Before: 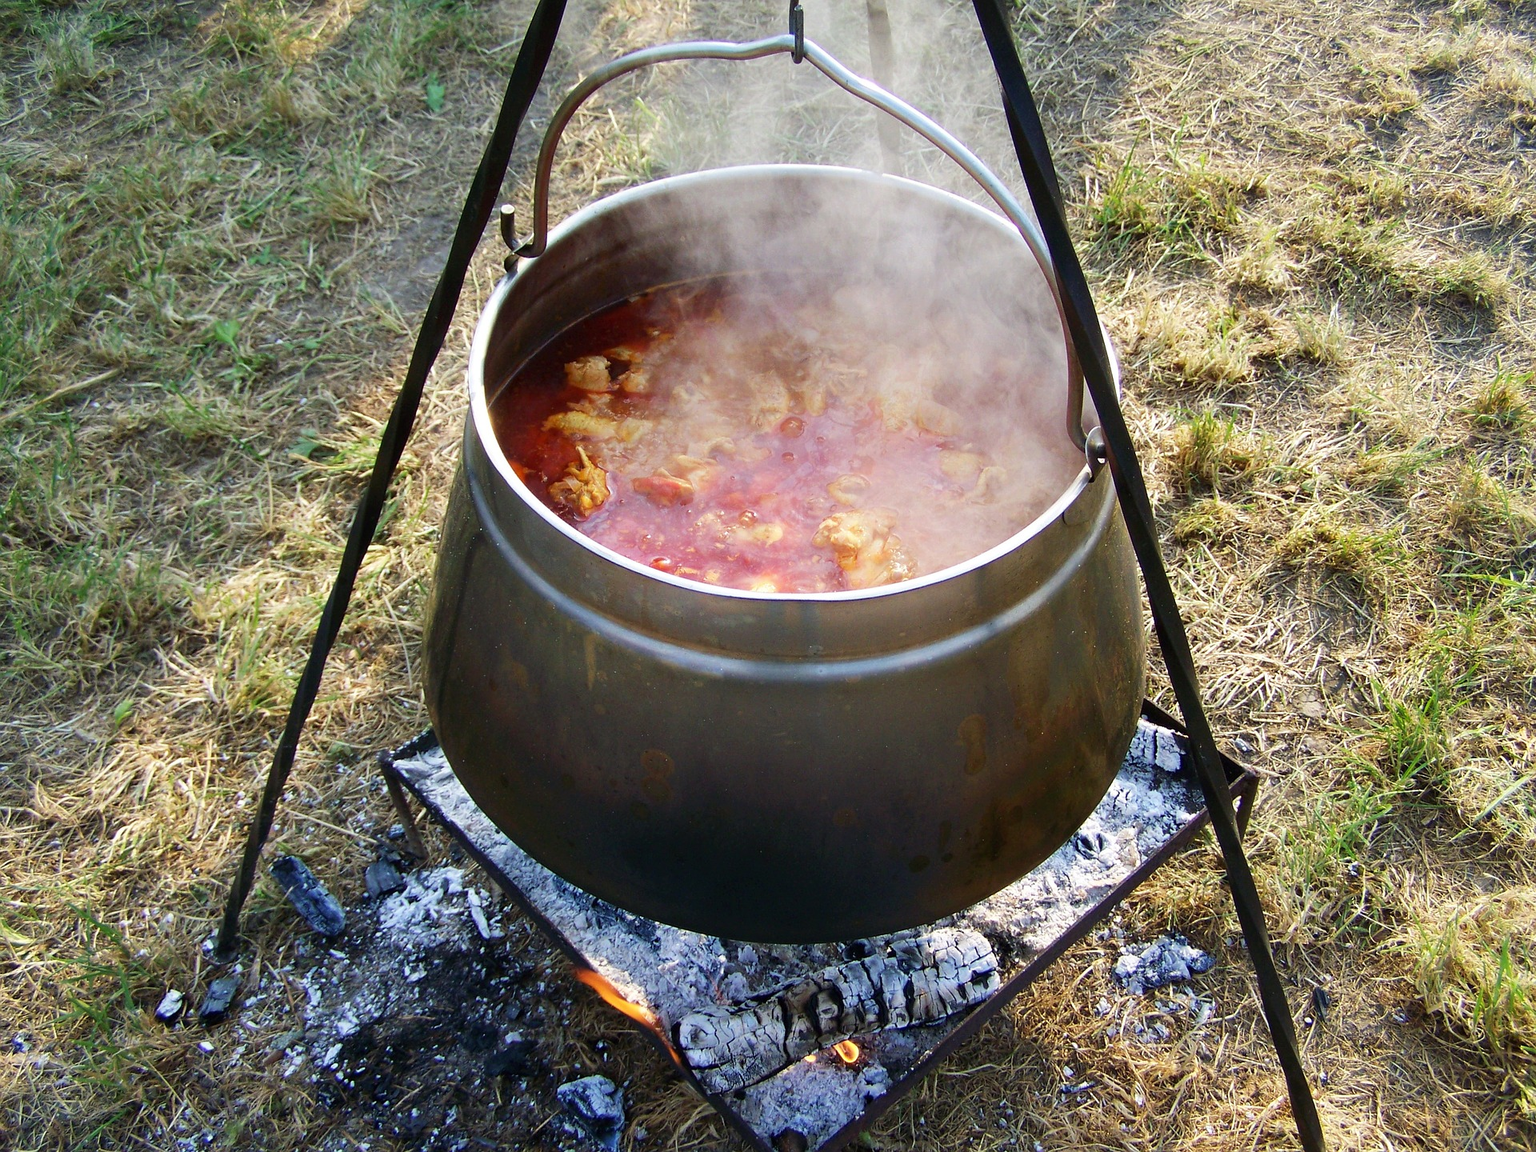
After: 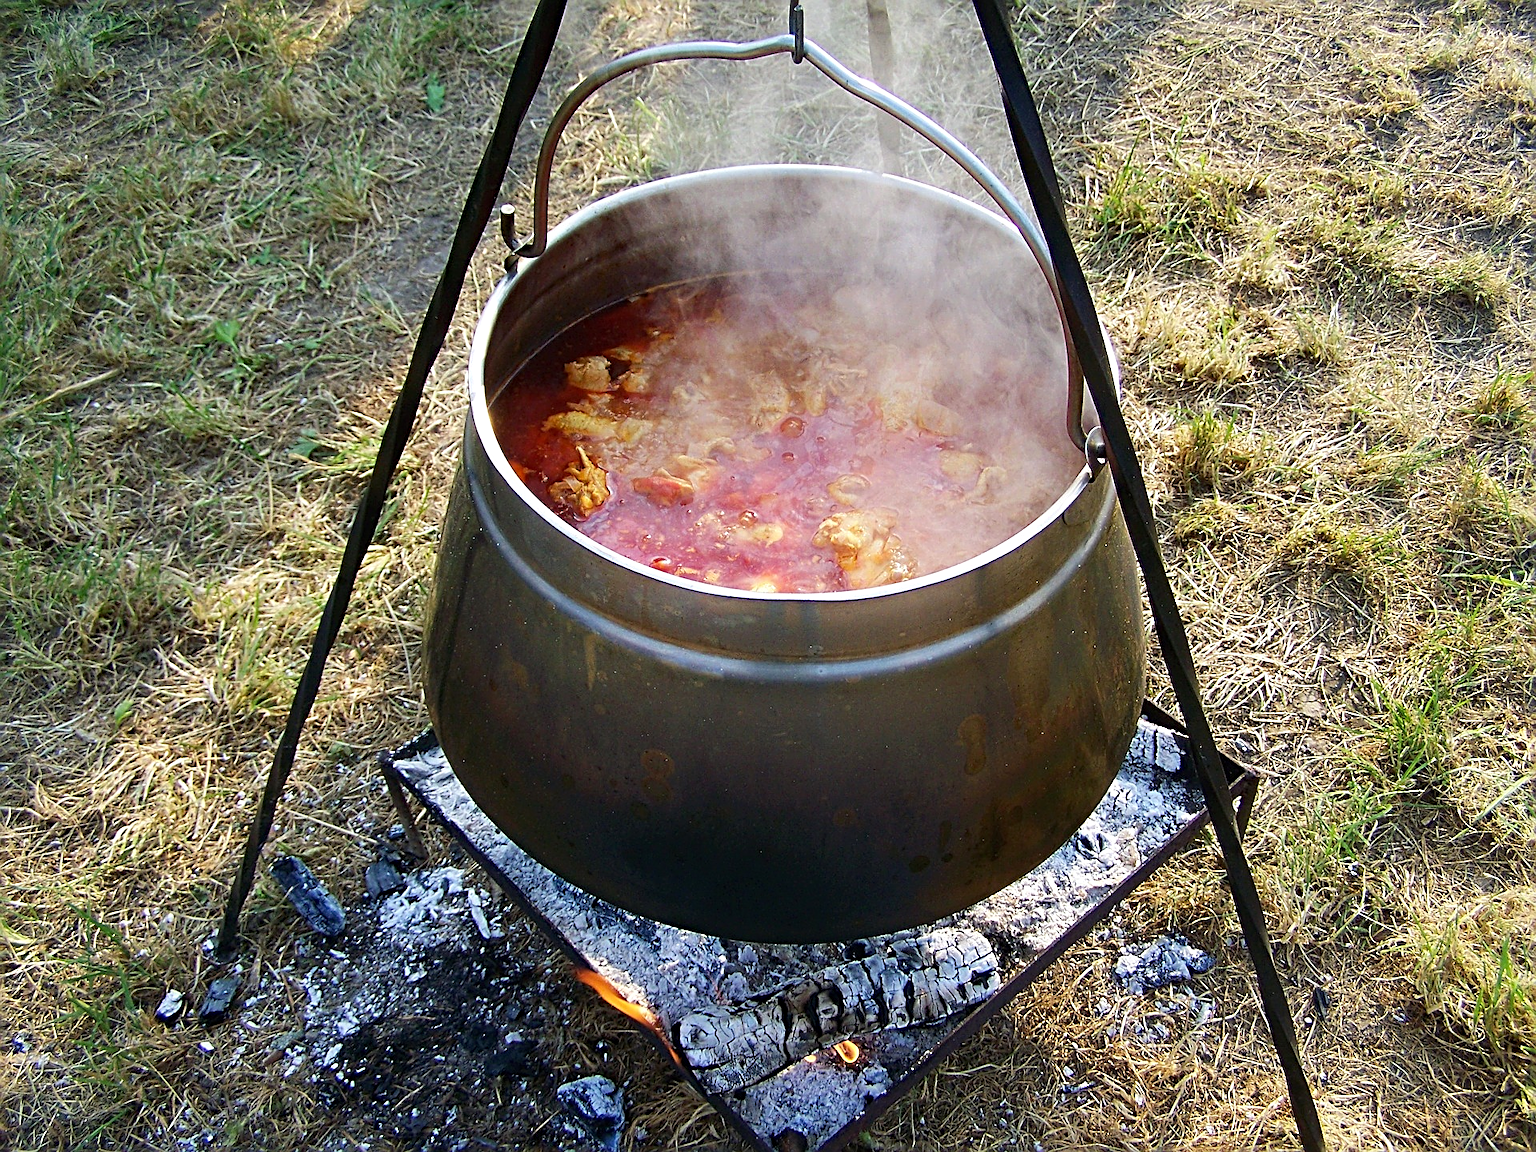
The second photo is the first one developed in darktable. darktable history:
sharpen: radius 2.584, amount 0.688
haze removal: compatibility mode true, adaptive false
